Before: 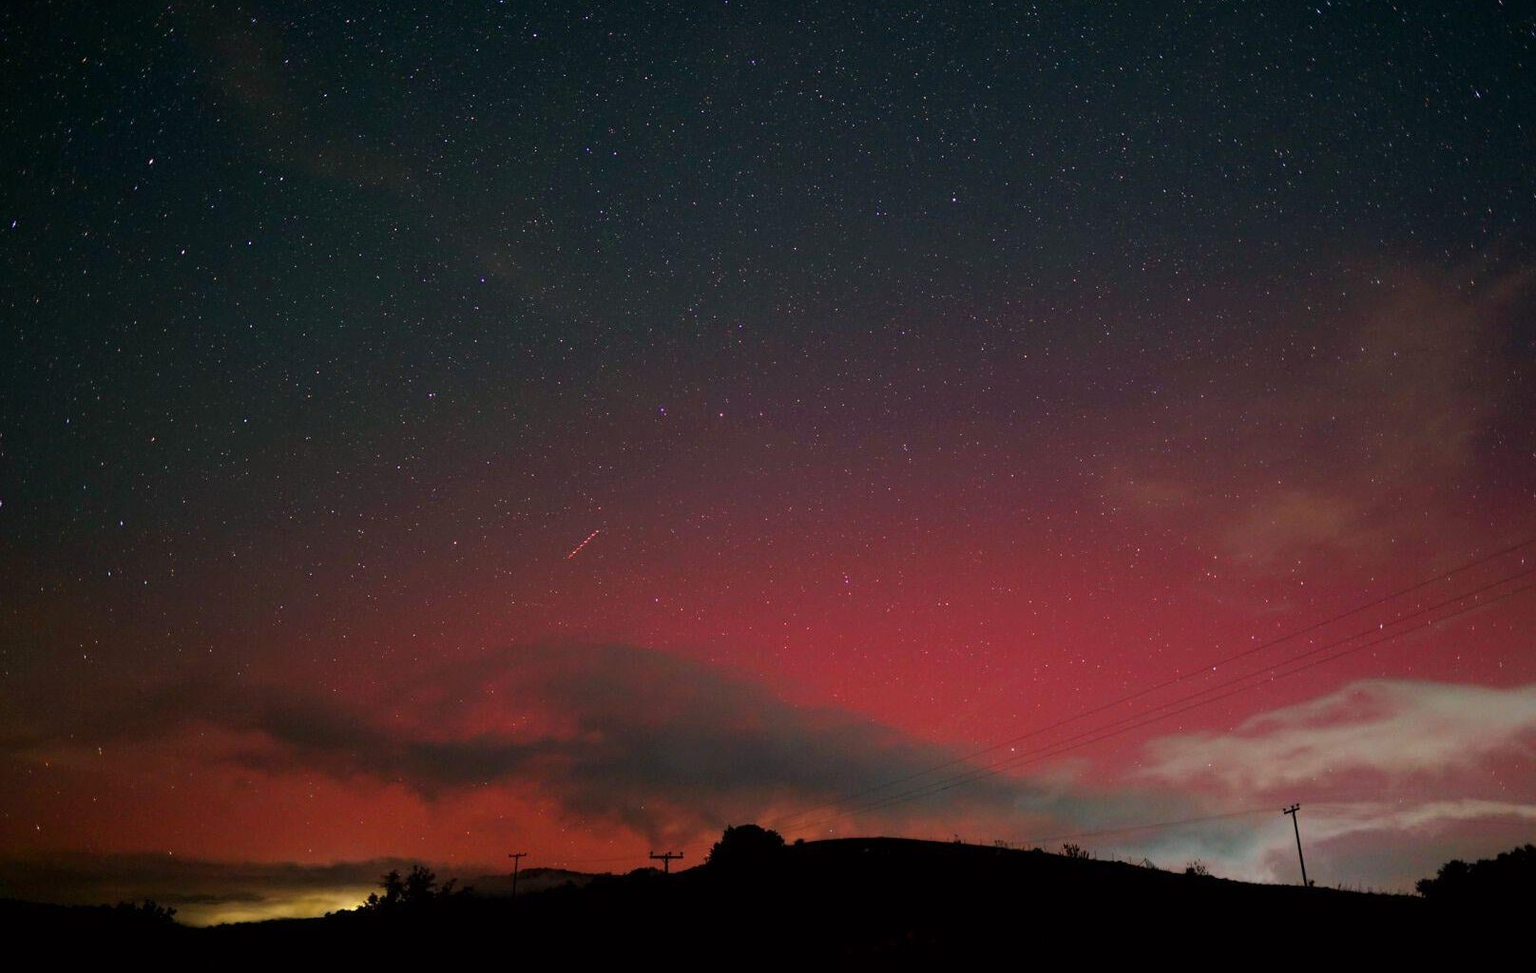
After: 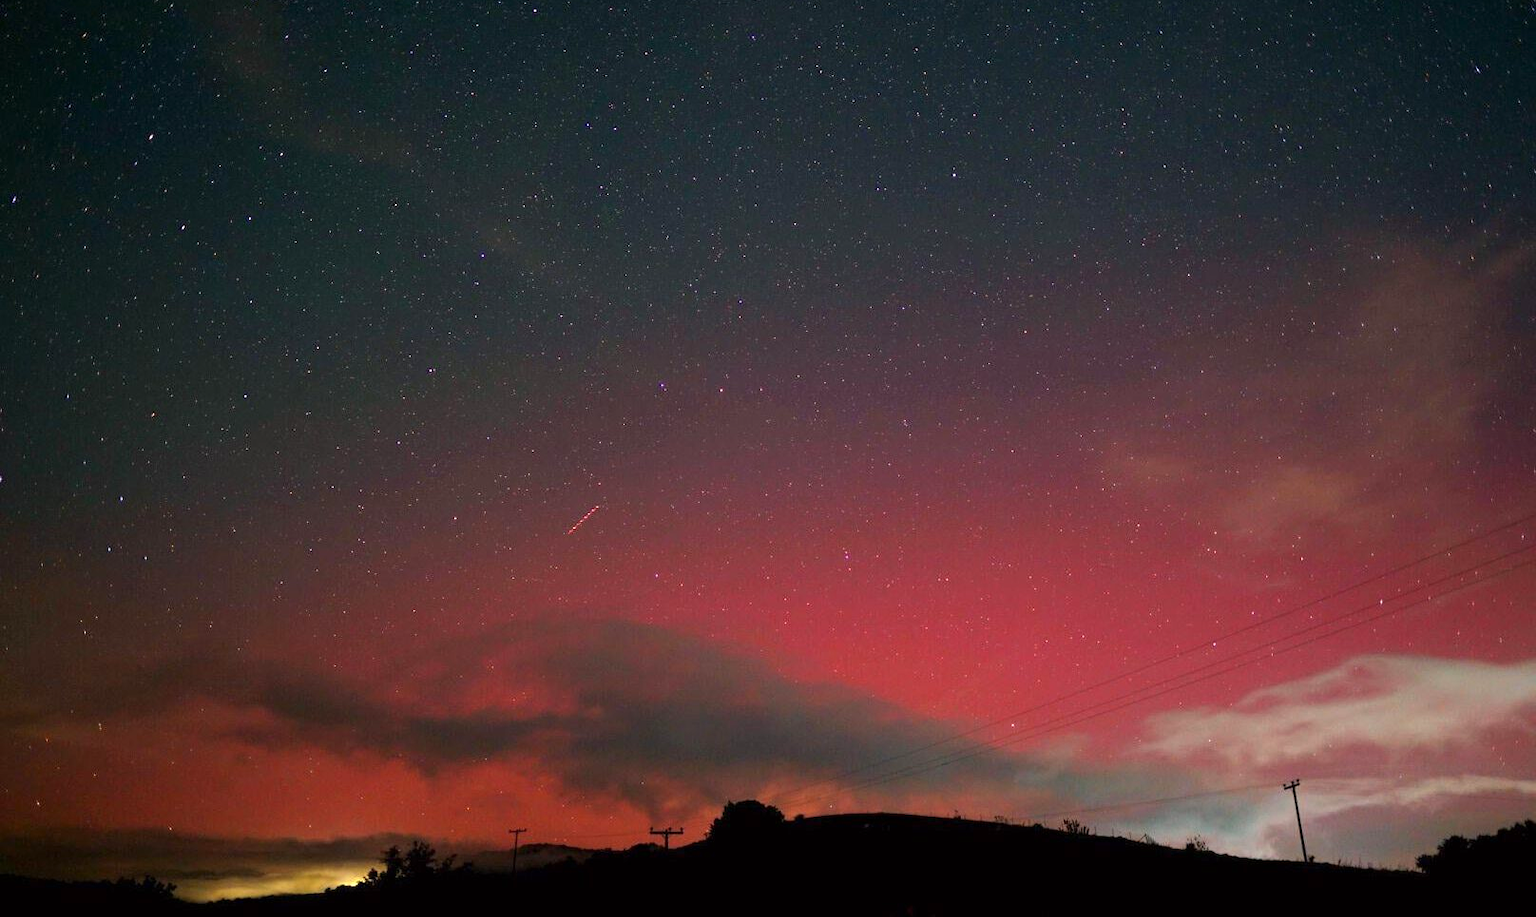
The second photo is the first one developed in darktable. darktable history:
exposure: exposure 0.505 EV, compensate highlight preservation false
crop and rotate: top 2.628%, bottom 3.089%
